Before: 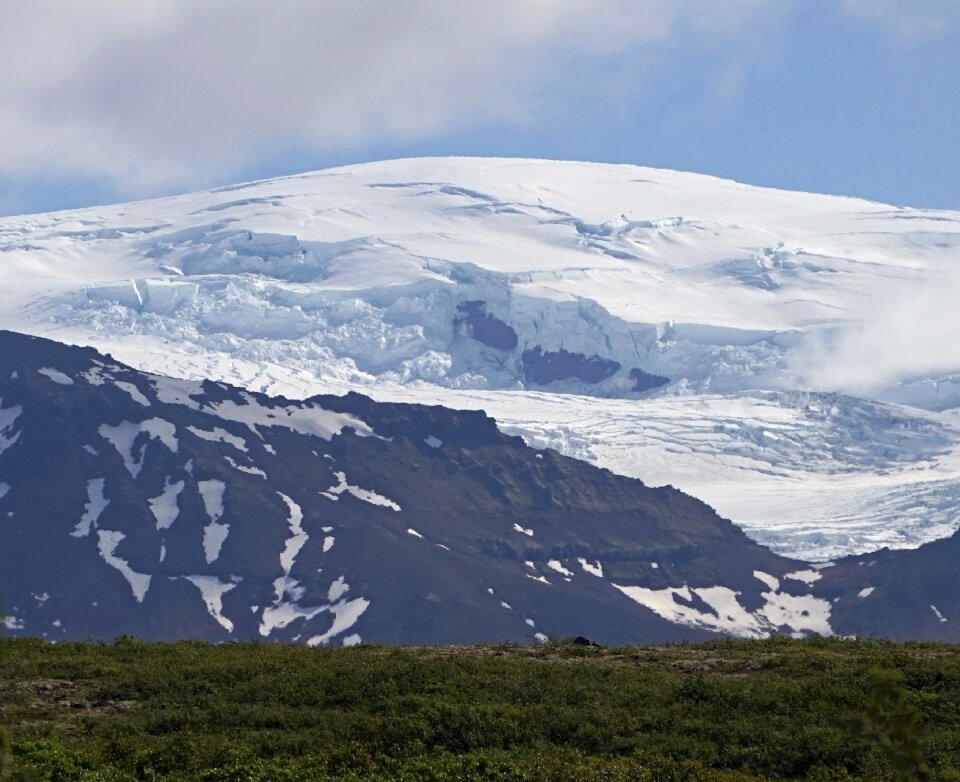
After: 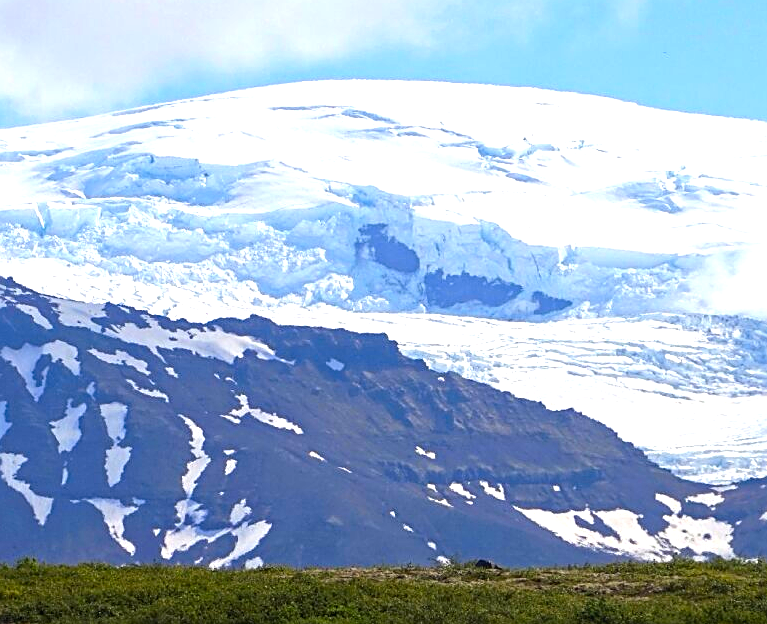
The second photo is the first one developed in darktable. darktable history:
crop and rotate: left 10.272%, top 9.921%, right 9.812%, bottom 10.216%
sharpen: on, module defaults
local contrast: detail 110%
exposure: black level correction 0, exposure 0.889 EV, compensate highlight preservation false
contrast brightness saturation: saturation 0.516
